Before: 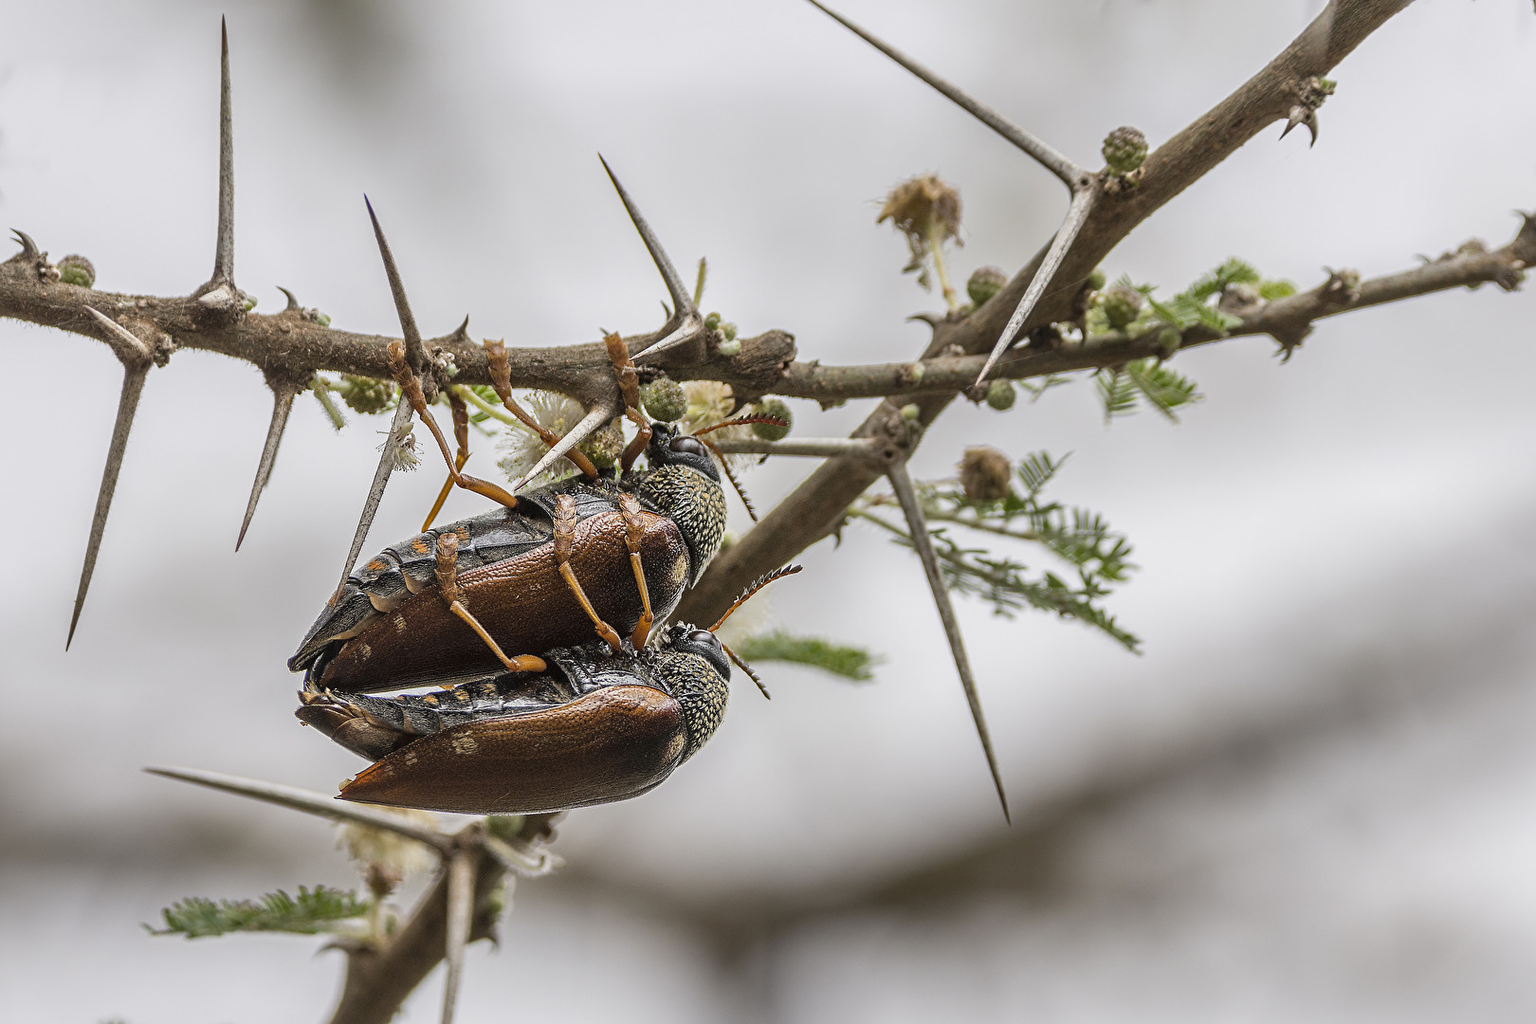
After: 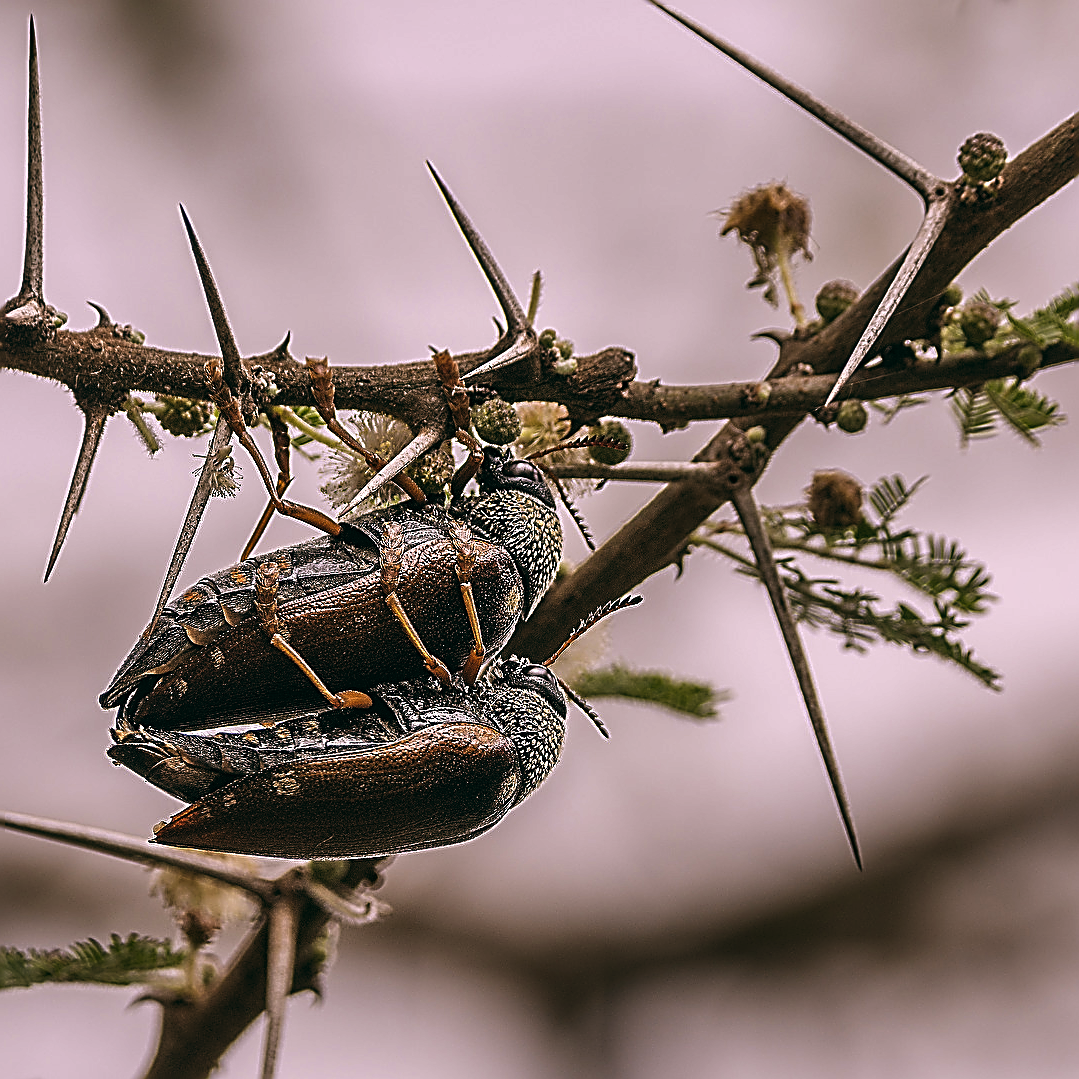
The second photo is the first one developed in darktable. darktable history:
rgb levels: mode RGB, independent channels, levels [[0, 0.5, 1], [0, 0.521, 1], [0, 0.536, 1]]
local contrast: mode bilateral grid, contrast 20, coarseness 50, detail 120%, midtone range 0.2
color balance: lift [1.016, 0.983, 1, 1.017], gamma [0.78, 1.018, 1.043, 0.957], gain [0.786, 1.063, 0.937, 1.017], input saturation 118.26%, contrast 13.43%, contrast fulcrum 21.62%, output saturation 82.76%
crop and rotate: left 12.648%, right 20.685%
sharpen: amount 1.861
